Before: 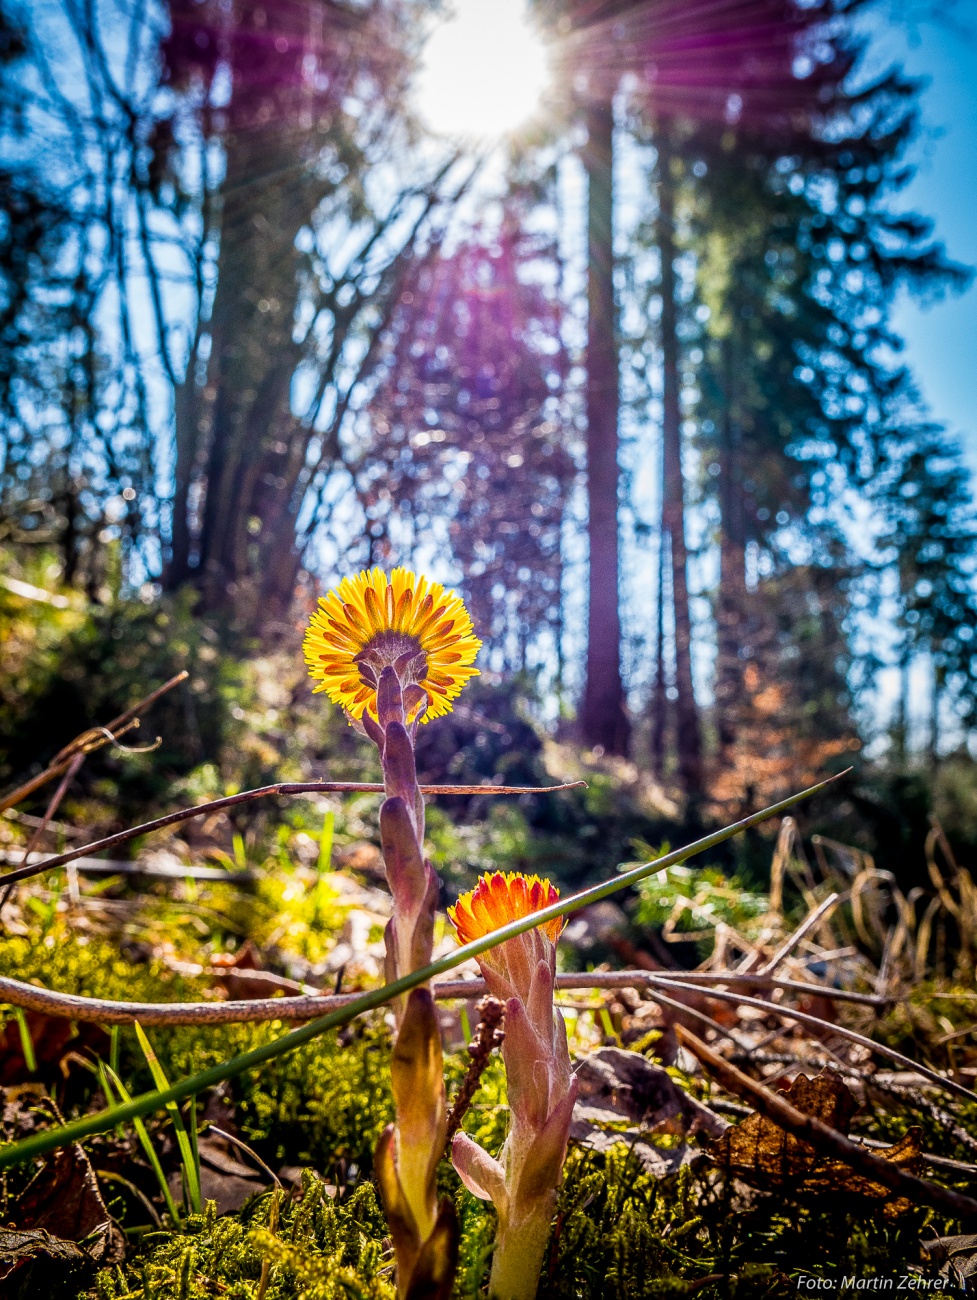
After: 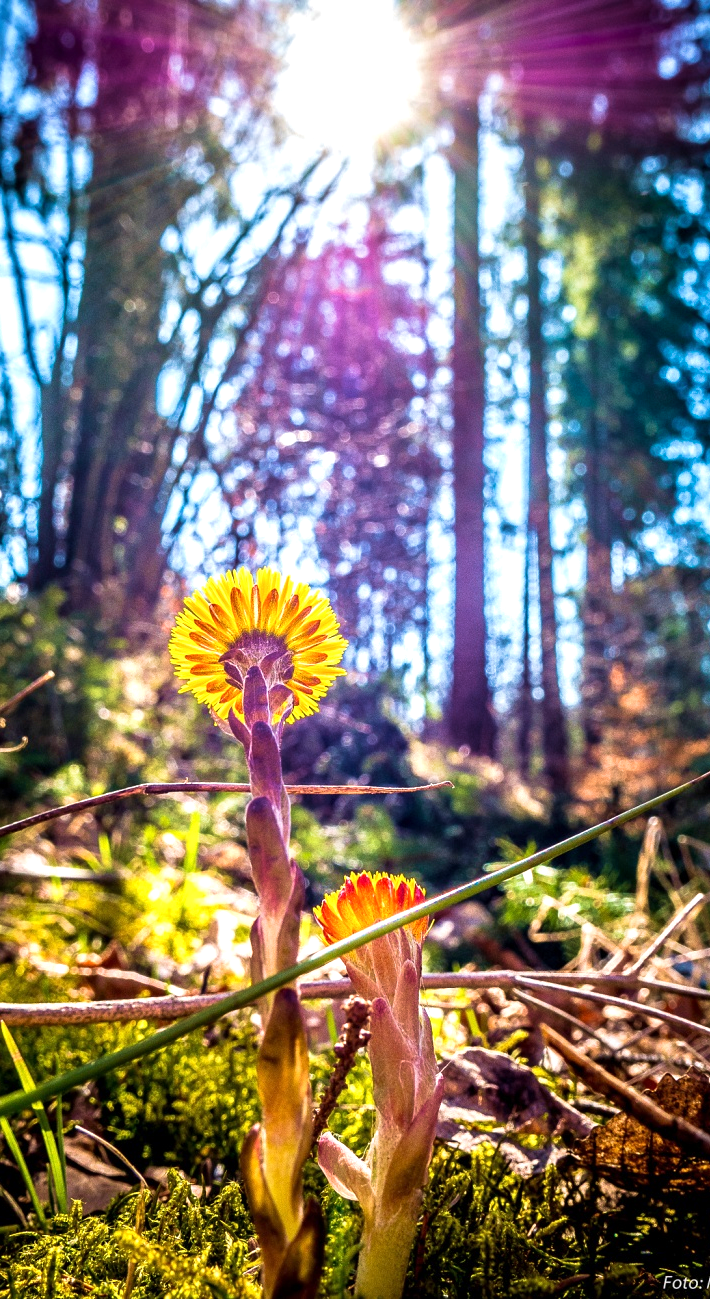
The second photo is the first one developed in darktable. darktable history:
exposure: exposure 0.558 EV, compensate highlight preservation false
velvia: strength 44.44%
crop: left 13.814%, right 13.46%
